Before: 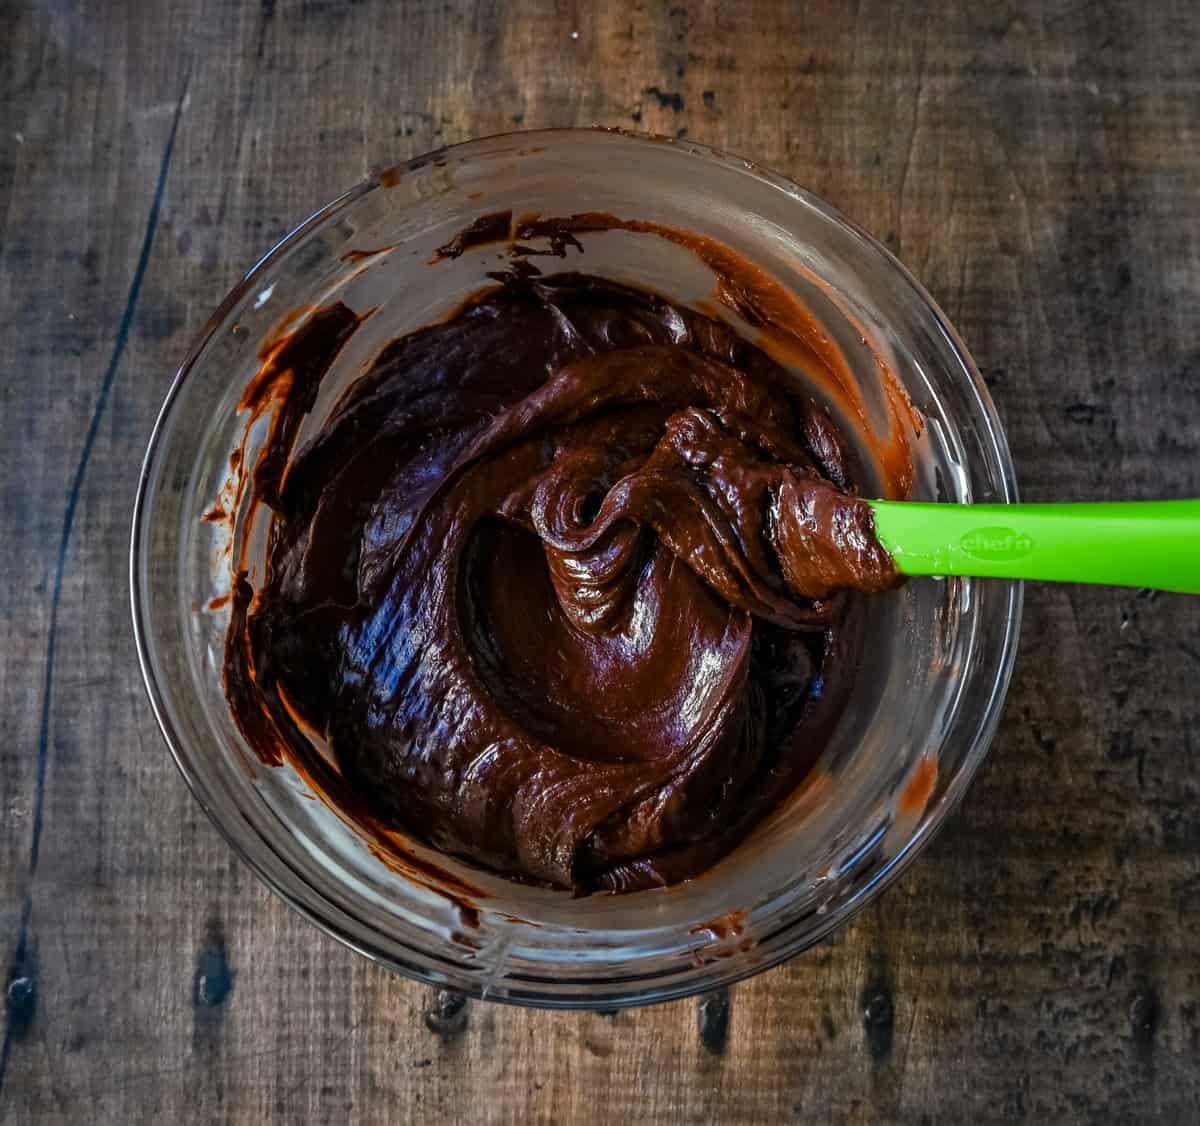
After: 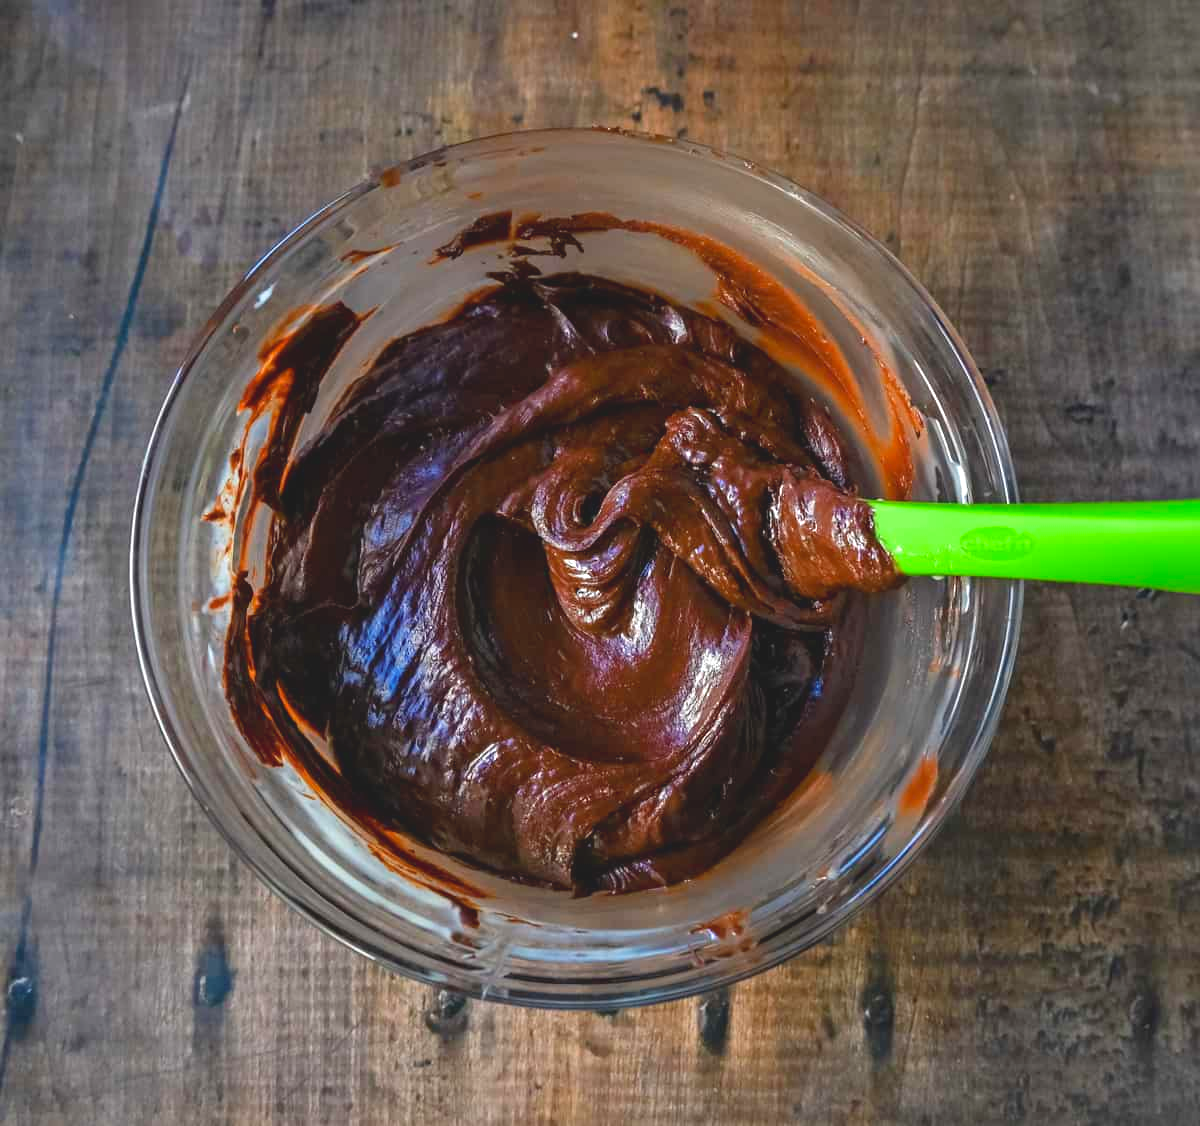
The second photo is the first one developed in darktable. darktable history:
shadows and highlights: shadows 24.47, highlights -78.33, soften with gaussian
exposure: exposure 0.995 EV, compensate highlight preservation false
local contrast: detail 70%
